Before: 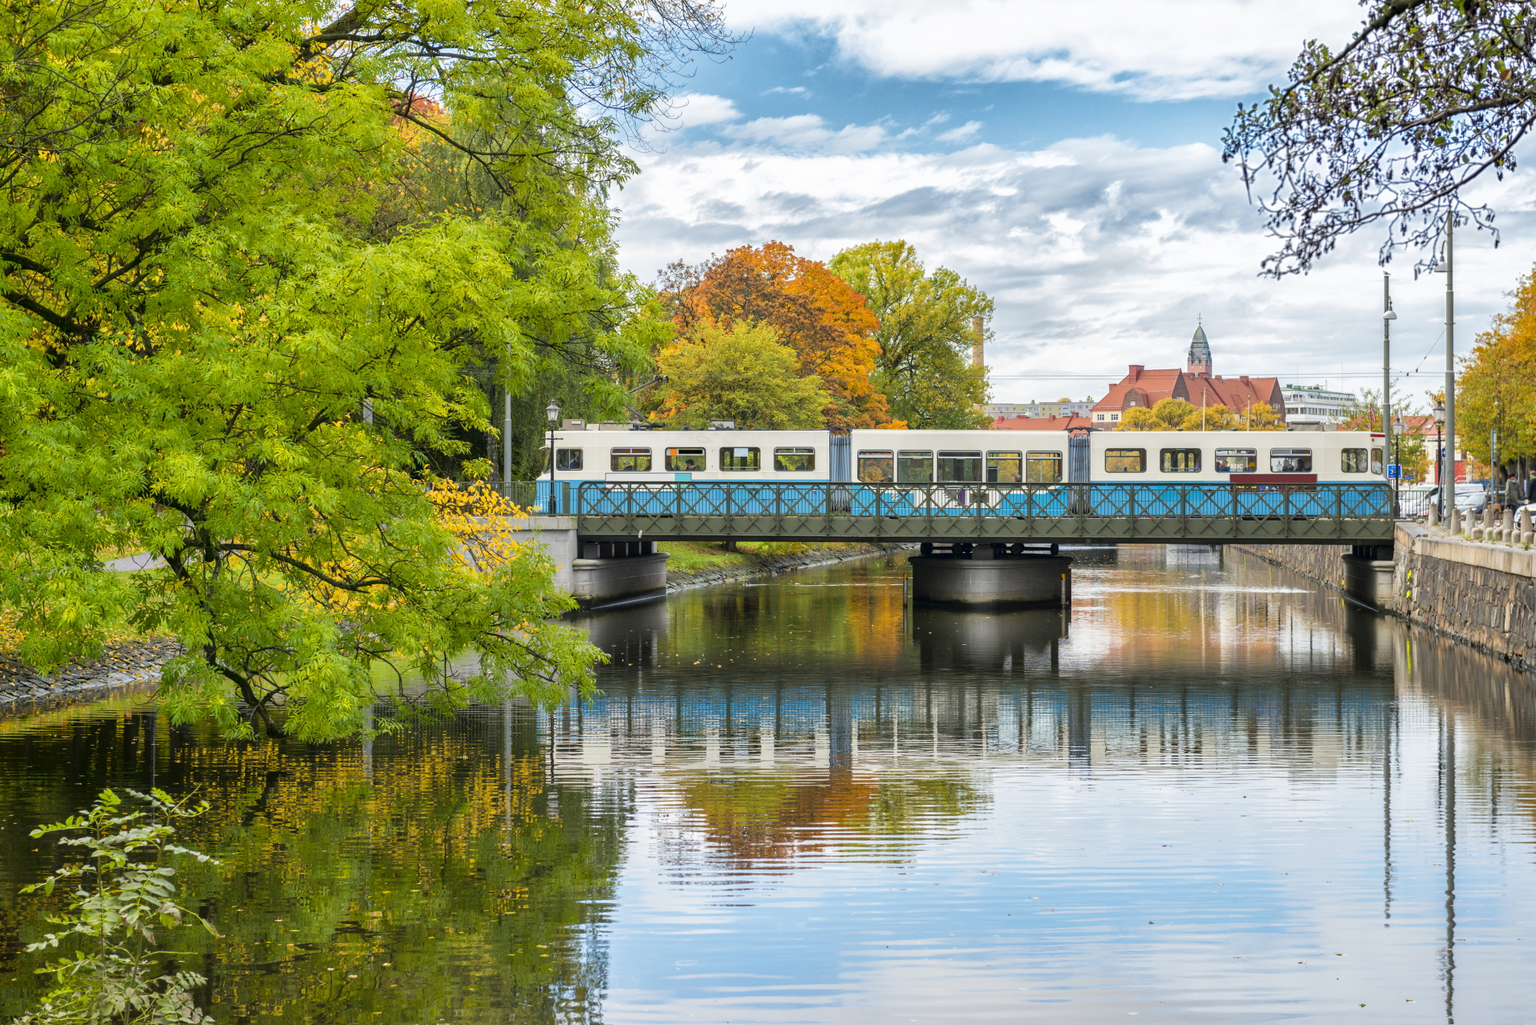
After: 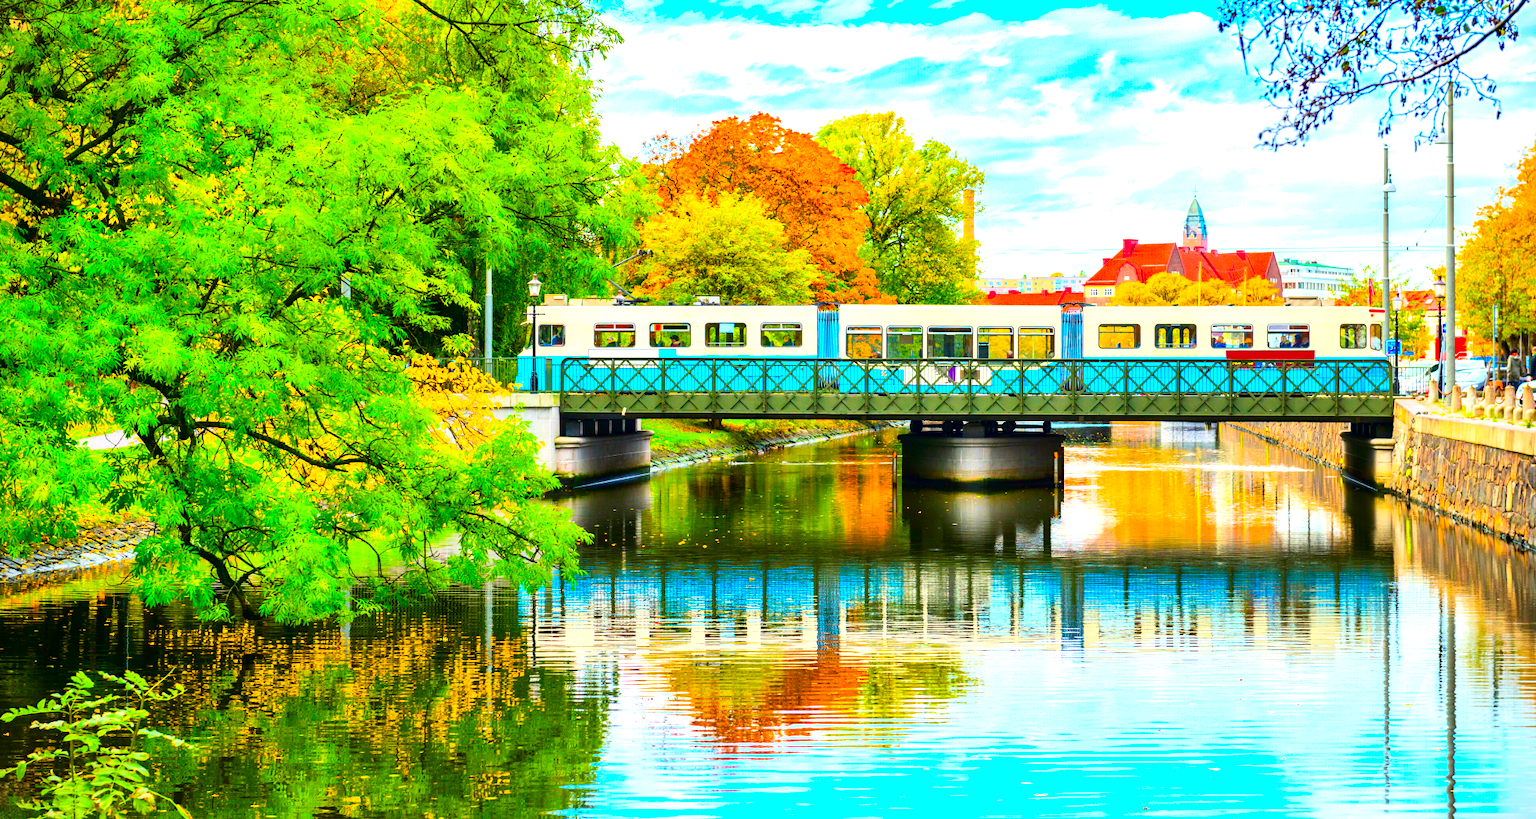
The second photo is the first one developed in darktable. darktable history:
vignetting: fall-off start 92.25%, unbound false
crop and rotate: left 1.913%, top 12.874%, right 0.133%, bottom 8.789%
exposure: exposure 0.778 EV, compensate highlight preservation false
contrast brightness saturation: contrast 0.259, brightness 0.019, saturation 0.853
color balance rgb: perceptual saturation grading › global saturation 29.741%, global vibrance 40.374%
